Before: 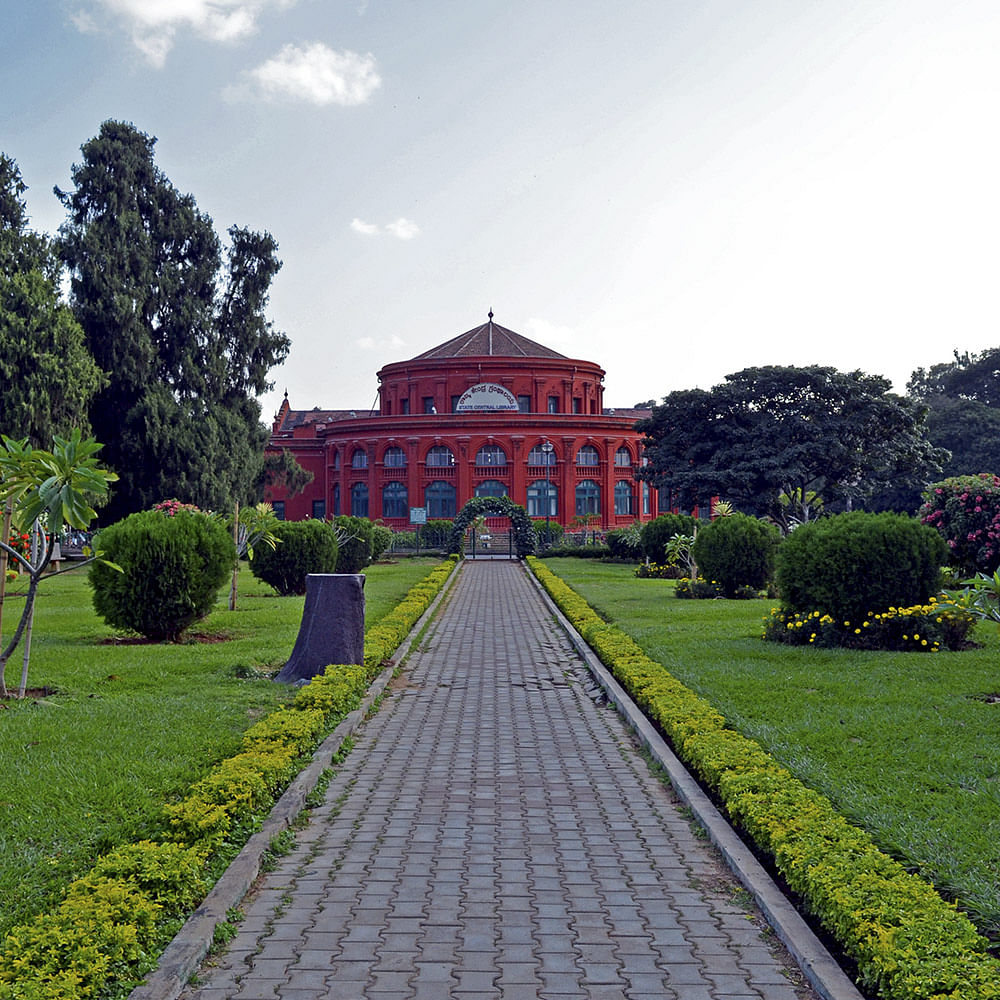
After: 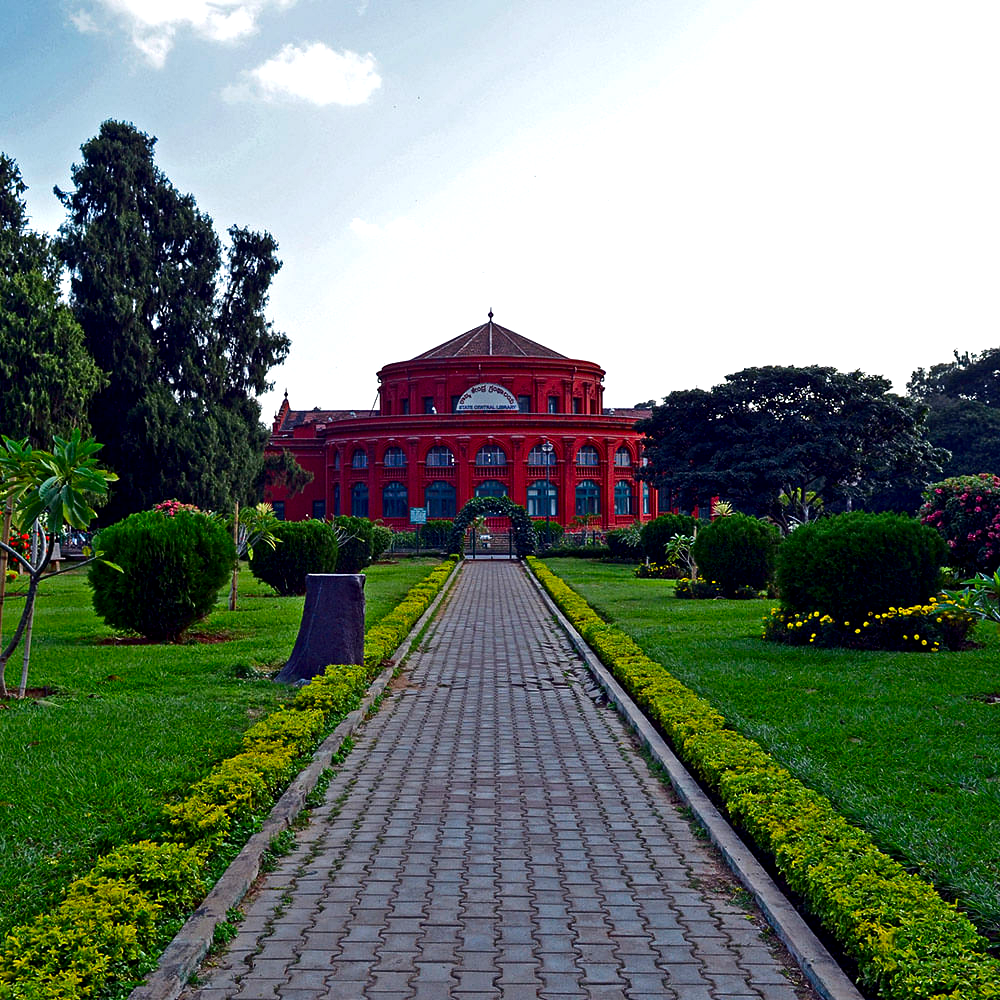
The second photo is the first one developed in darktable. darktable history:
tone equalizer: -8 EV -0.417 EV, -7 EV -0.389 EV, -6 EV -0.333 EV, -5 EV -0.222 EV, -3 EV 0.222 EV, -2 EV 0.333 EV, -1 EV 0.389 EV, +0 EV 0.417 EV, edges refinement/feathering 500, mask exposure compensation -1.57 EV, preserve details no
contrast brightness saturation: contrast 0.07, brightness -0.14, saturation 0.11
